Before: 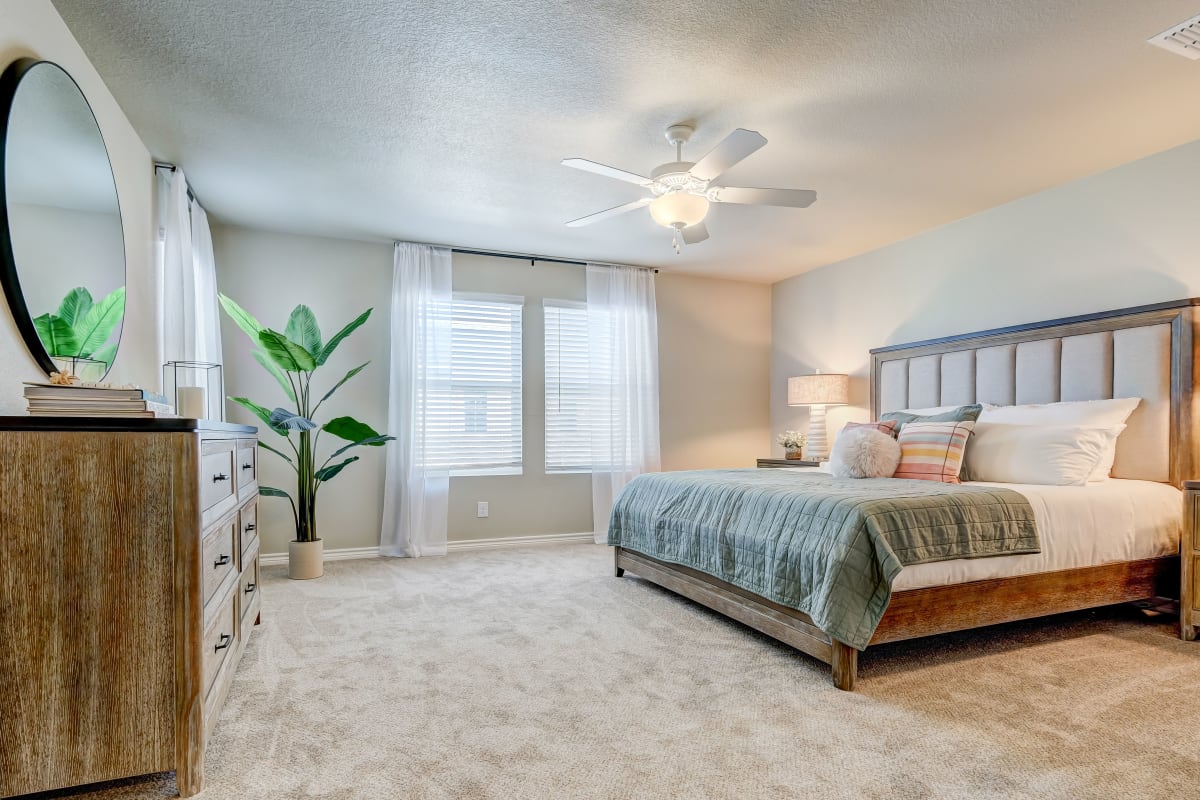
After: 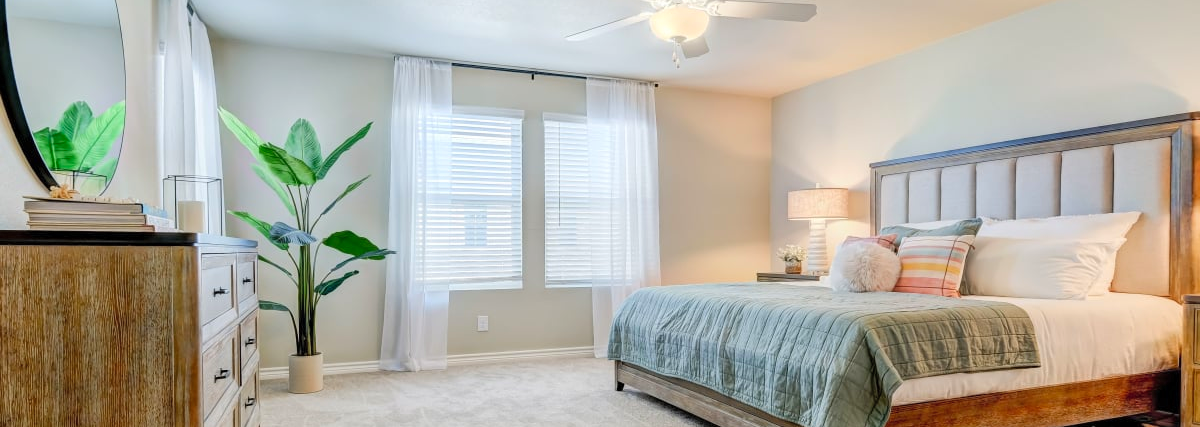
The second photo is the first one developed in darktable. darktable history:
contrast brightness saturation: brightness 0.09, saturation 0.194
crop and rotate: top 23.304%, bottom 23.272%
